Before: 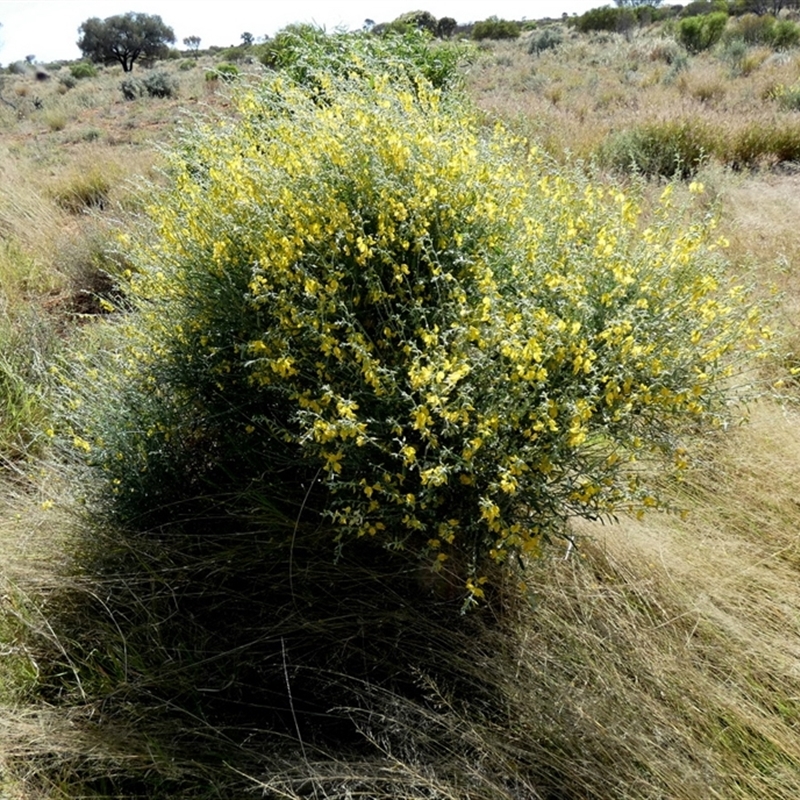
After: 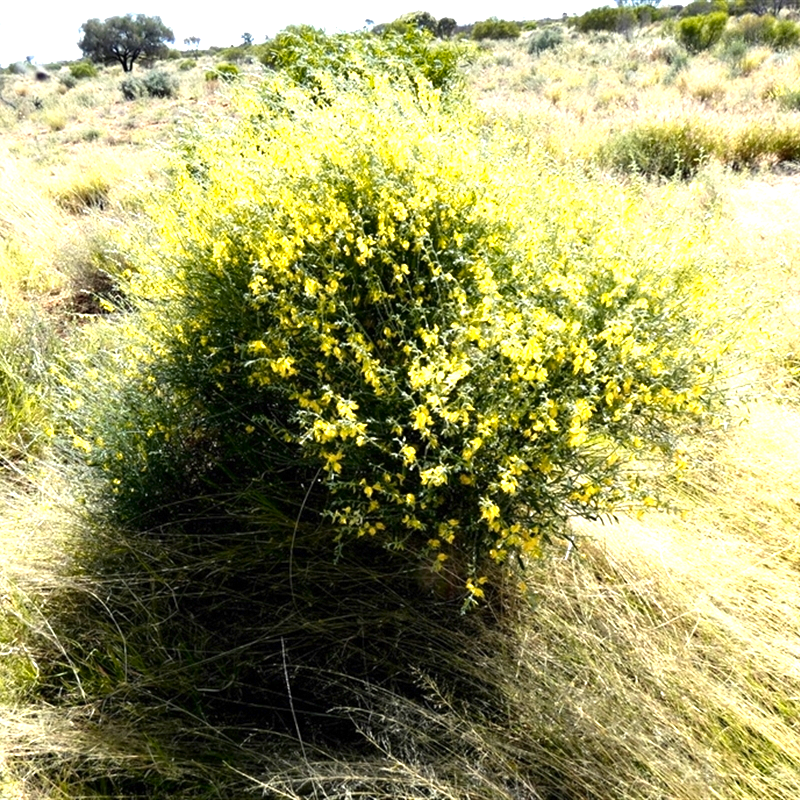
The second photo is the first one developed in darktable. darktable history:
exposure: exposure 0.927 EV, compensate highlight preservation false
color zones: curves: ch0 [(0.099, 0.624) (0.257, 0.596) (0.384, 0.376) (0.529, 0.492) (0.697, 0.564) (0.768, 0.532) (0.908, 0.644)]; ch1 [(0.112, 0.564) (0.254, 0.612) (0.432, 0.676) (0.592, 0.456) (0.743, 0.684) (0.888, 0.536)]; ch2 [(0.25, 0.5) (0.469, 0.36) (0.75, 0.5)], mix 27.64%
